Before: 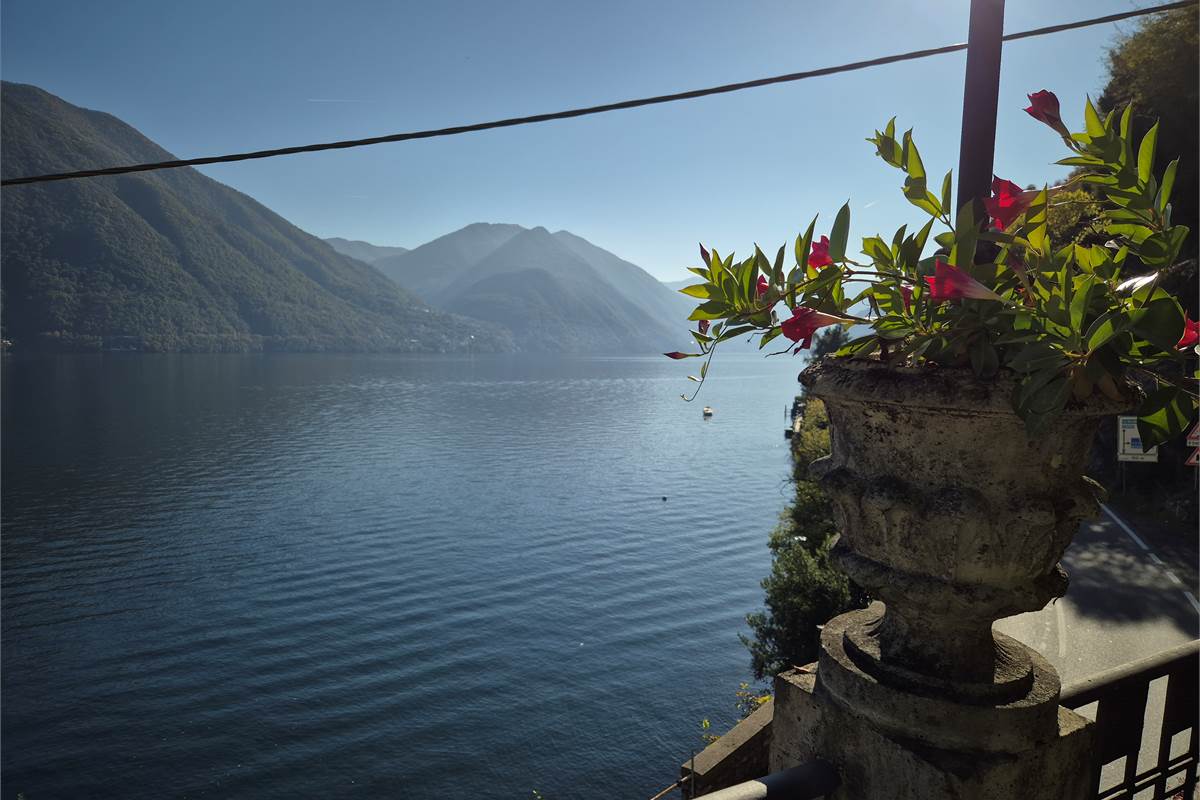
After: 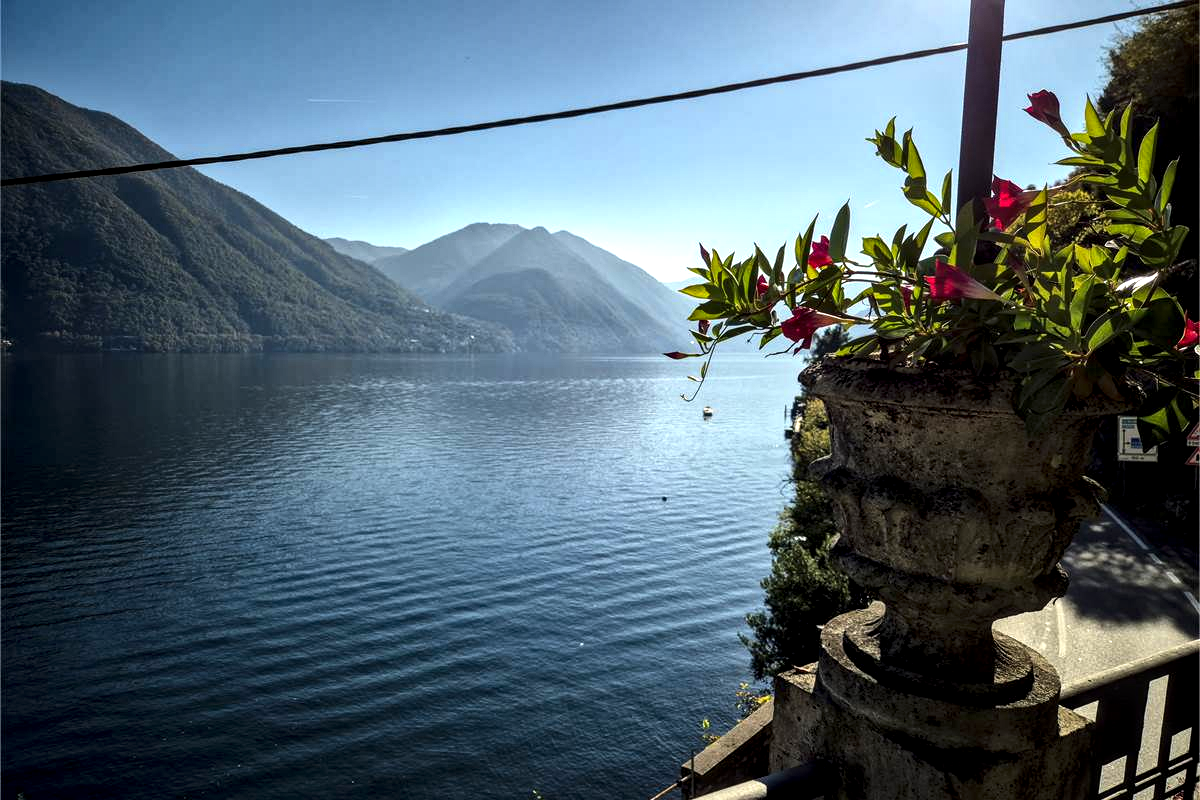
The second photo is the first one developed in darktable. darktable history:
local contrast: highlights 65%, shadows 54%, detail 168%, midtone range 0.521
tone equalizer: -8 EV -0.405 EV, -7 EV -0.371 EV, -6 EV -0.371 EV, -5 EV -0.232 EV, -3 EV 0.228 EV, -2 EV 0.339 EV, -1 EV 0.389 EV, +0 EV 0.427 EV, edges refinement/feathering 500, mask exposure compensation -1.57 EV, preserve details no
contrast brightness saturation: contrast 0.08, saturation 0.197
